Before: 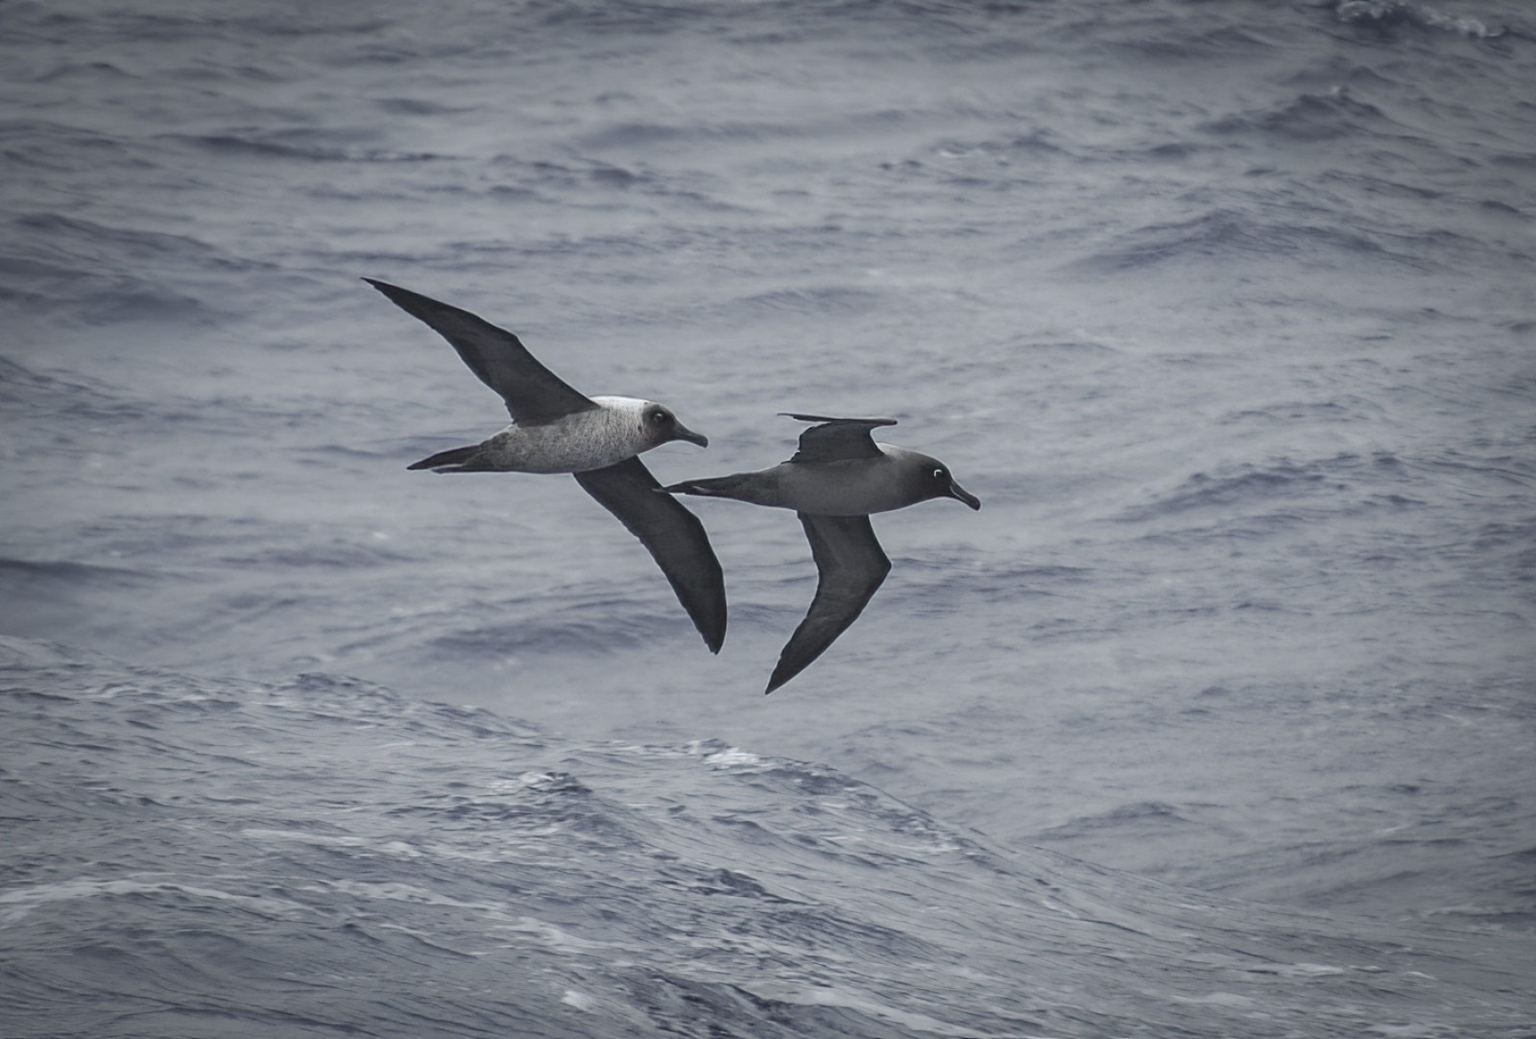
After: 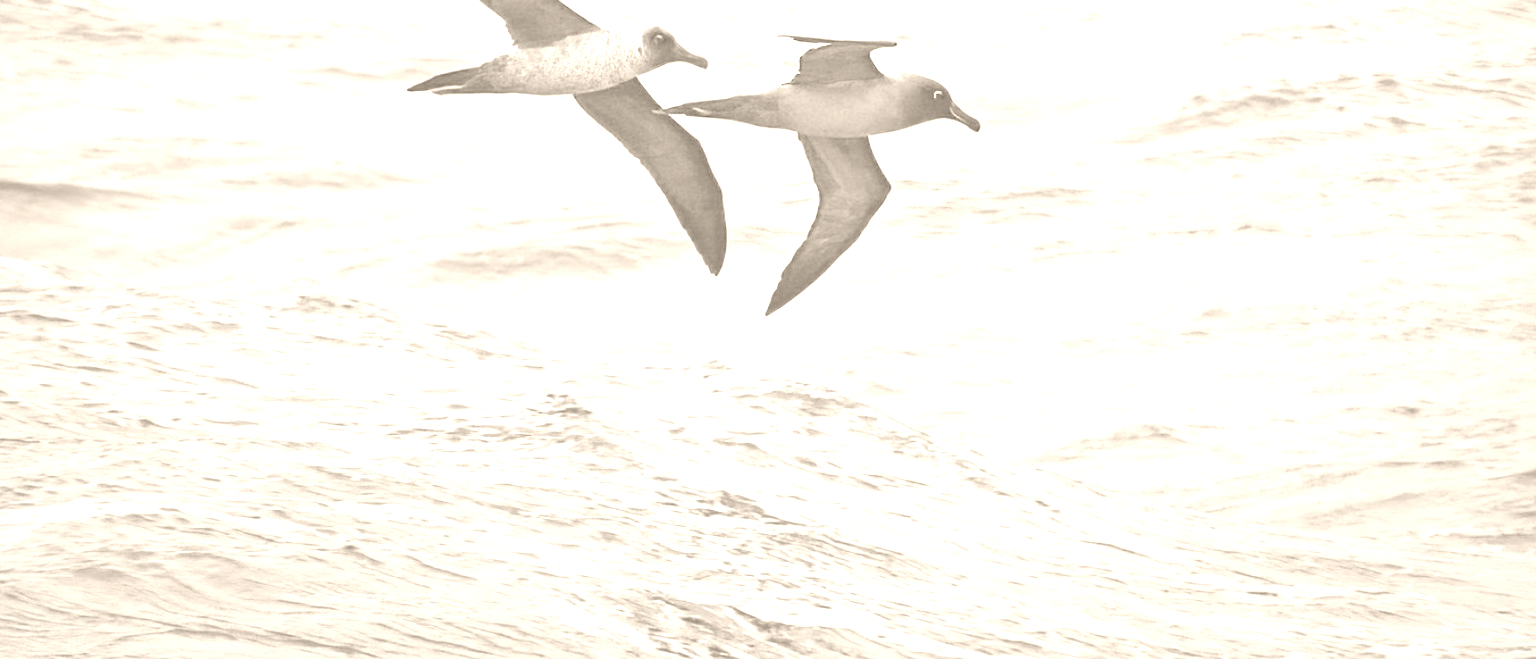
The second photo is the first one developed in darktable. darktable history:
crop and rotate: top 36.435%
tone equalizer: -7 EV 0.15 EV, -6 EV 0.6 EV, -5 EV 1.15 EV, -4 EV 1.33 EV, -3 EV 1.15 EV, -2 EV 0.6 EV, -1 EV 0.15 EV, mask exposure compensation -0.5 EV
colorize: hue 34.49°, saturation 35.33%, source mix 100%, version 1
tone curve: curves: ch0 [(0, 0.005) (0.103, 0.097) (0.18, 0.22) (0.4, 0.485) (0.5, 0.612) (0.668, 0.787) (0.823, 0.894) (1, 0.971)]; ch1 [(0, 0) (0.172, 0.123) (0.324, 0.253) (0.396, 0.388) (0.478, 0.461) (0.499, 0.498) (0.522, 0.528) (0.609, 0.686) (0.704, 0.818) (1, 1)]; ch2 [(0, 0) (0.411, 0.424) (0.496, 0.501) (0.515, 0.514) (0.555, 0.585) (0.641, 0.69) (1, 1)], color space Lab, independent channels, preserve colors none
